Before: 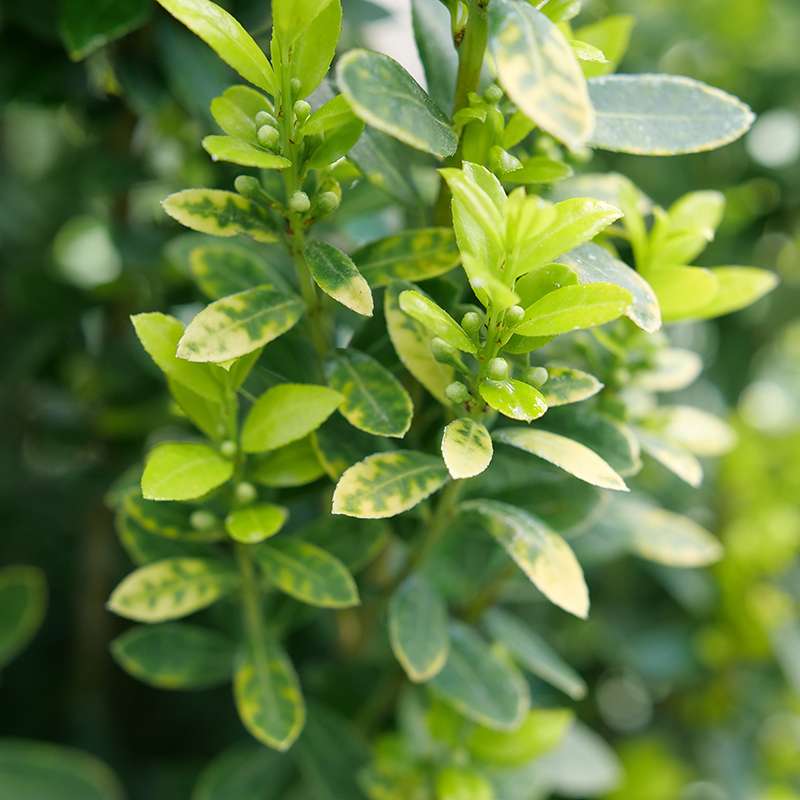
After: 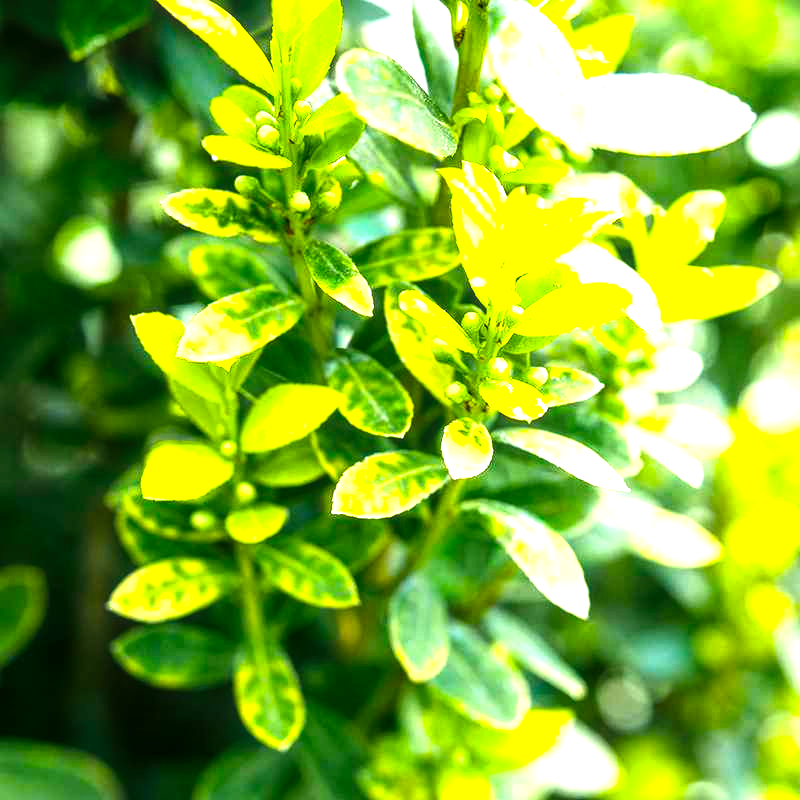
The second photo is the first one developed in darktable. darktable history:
tone equalizer: -8 EV -0.759 EV, -7 EV -0.696 EV, -6 EV -0.619 EV, -5 EV -0.386 EV, -3 EV 0.399 EV, -2 EV 0.6 EV, -1 EV 0.701 EV, +0 EV 0.743 EV, edges refinement/feathering 500, mask exposure compensation -1.57 EV, preserve details no
levels: white 99.96%, levels [0, 0.374, 0.749]
color balance rgb: shadows lift › chroma 2.01%, shadows lift › hue 137.37°, power › hue 329.67°, highlights gain › chroma 0.157%, highlights gain › hue 331.82°, linear chroma grading › global chroma 42.182%, perceptual saturation grading › global saturation 2.854%
local contrast: detail 130%
haze removal: strength -0.098, compatibility mode true, adaptive false
